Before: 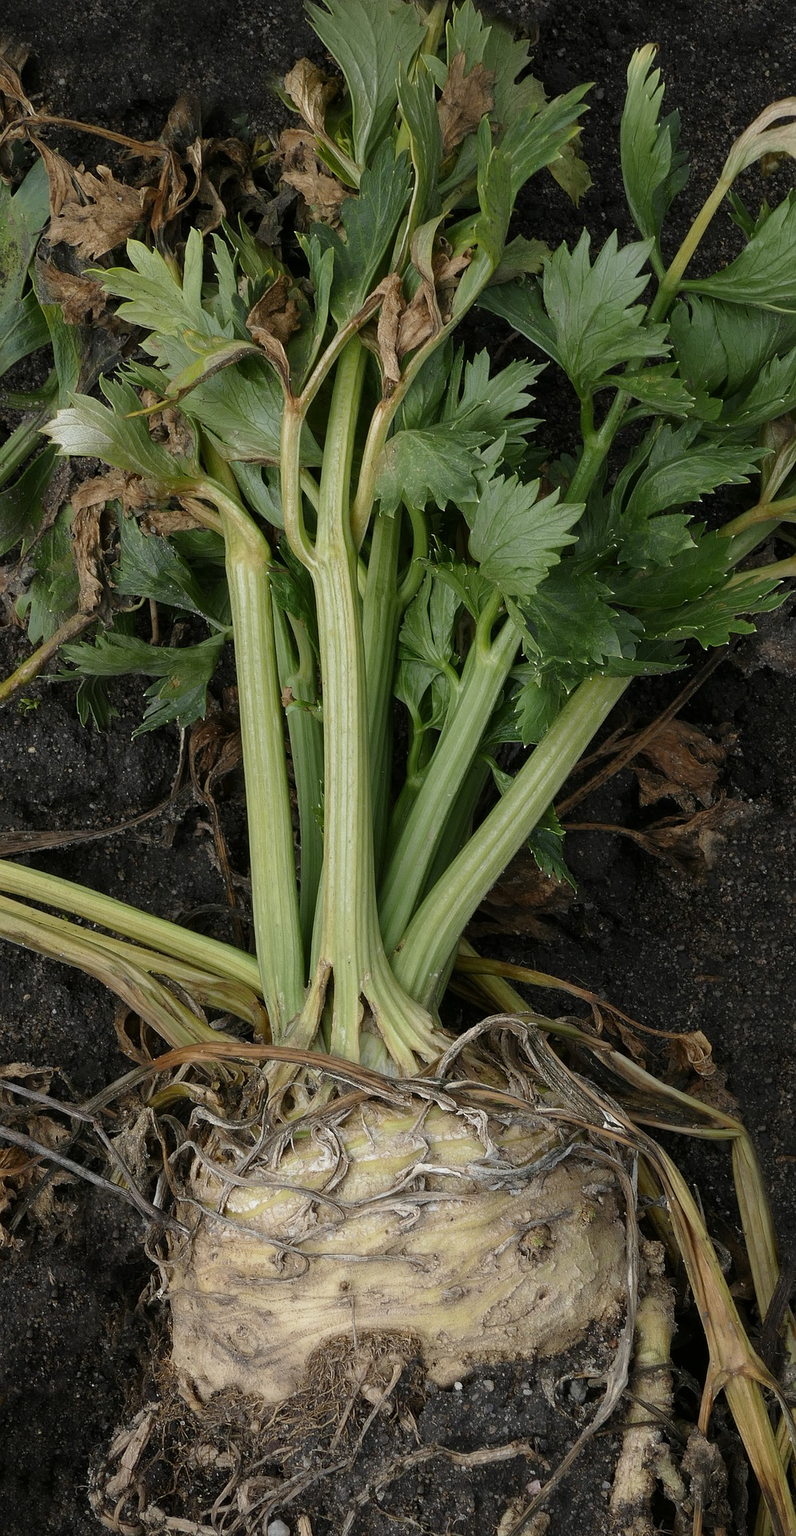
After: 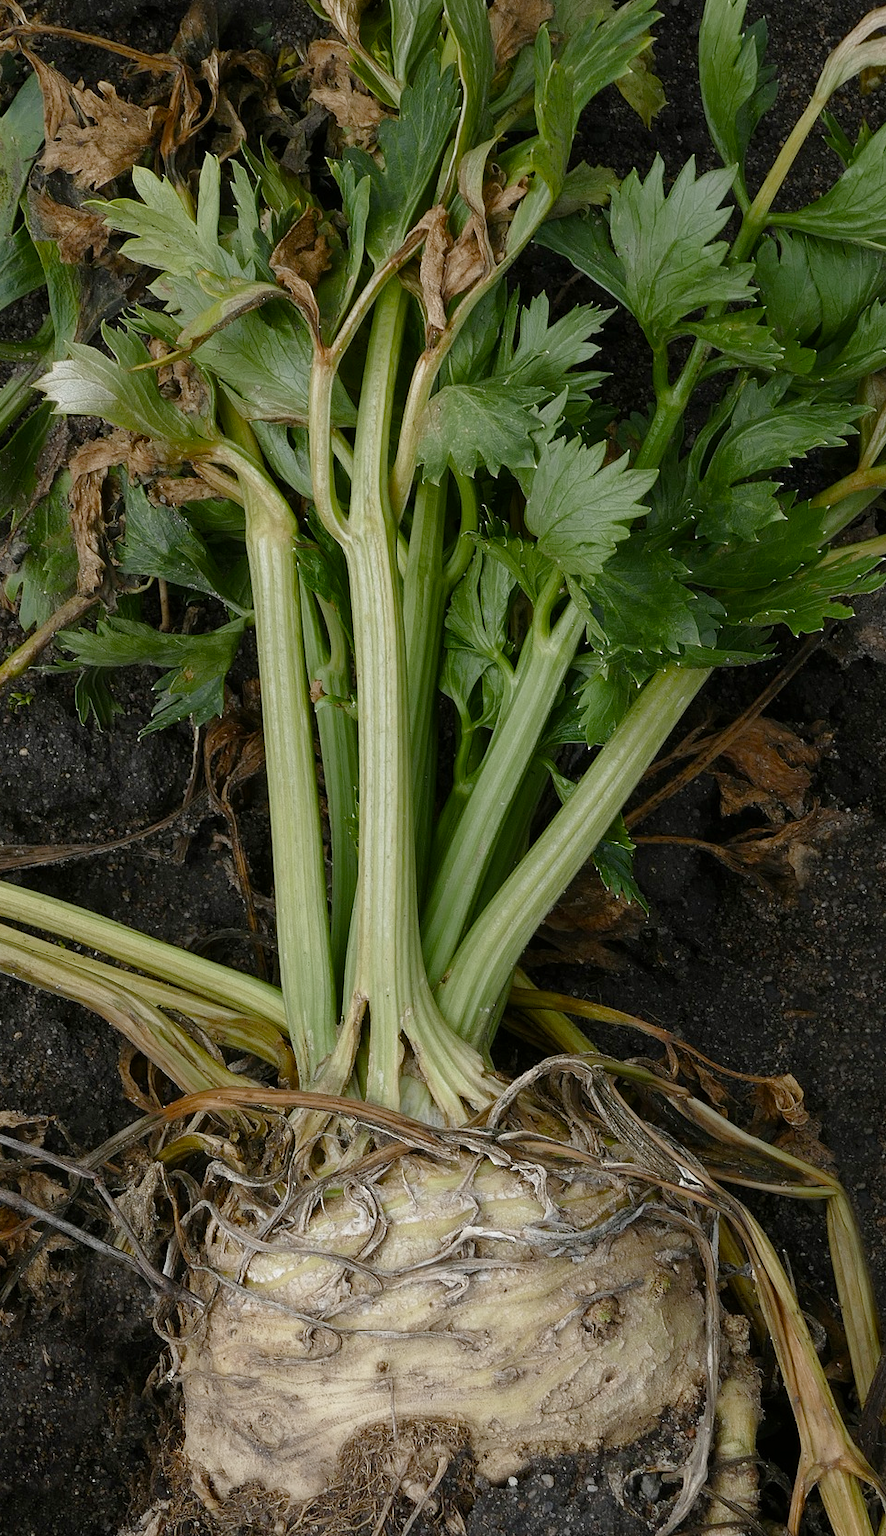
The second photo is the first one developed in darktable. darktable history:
crop: left 1.507%, top 6.147%, right 1.379%, bottom 6.637%
color balance rgb: perceptual saturation grading › global saturation 20%, perceptual saturation grading › highlights -50%, perceptual saturation grading › shadows 30%
